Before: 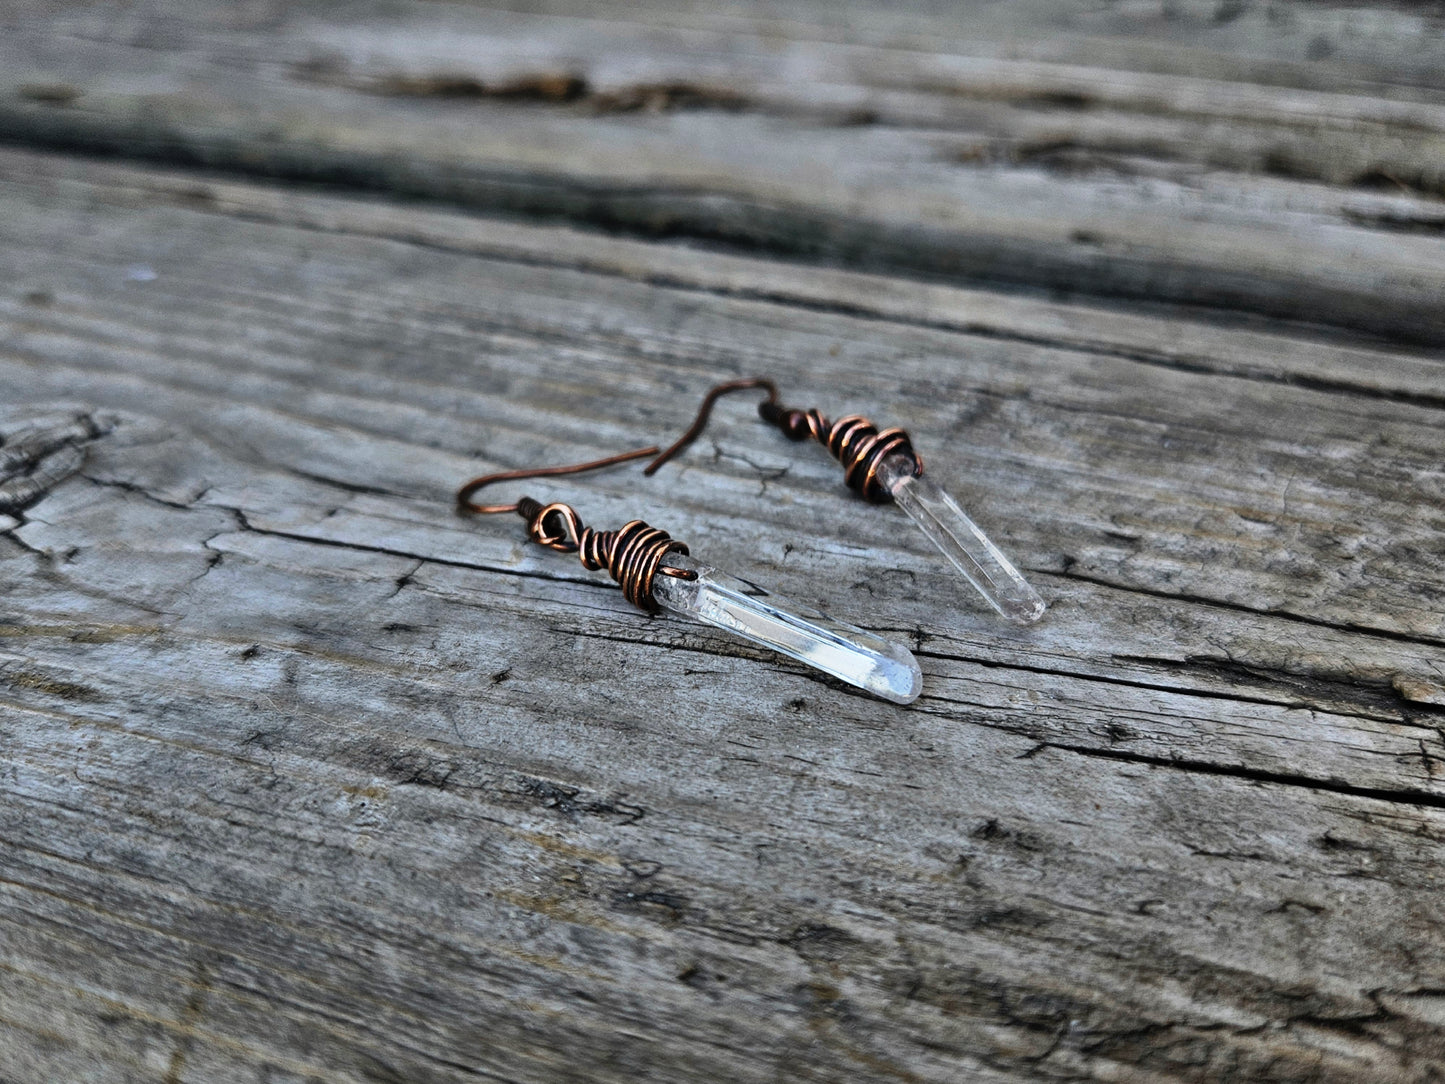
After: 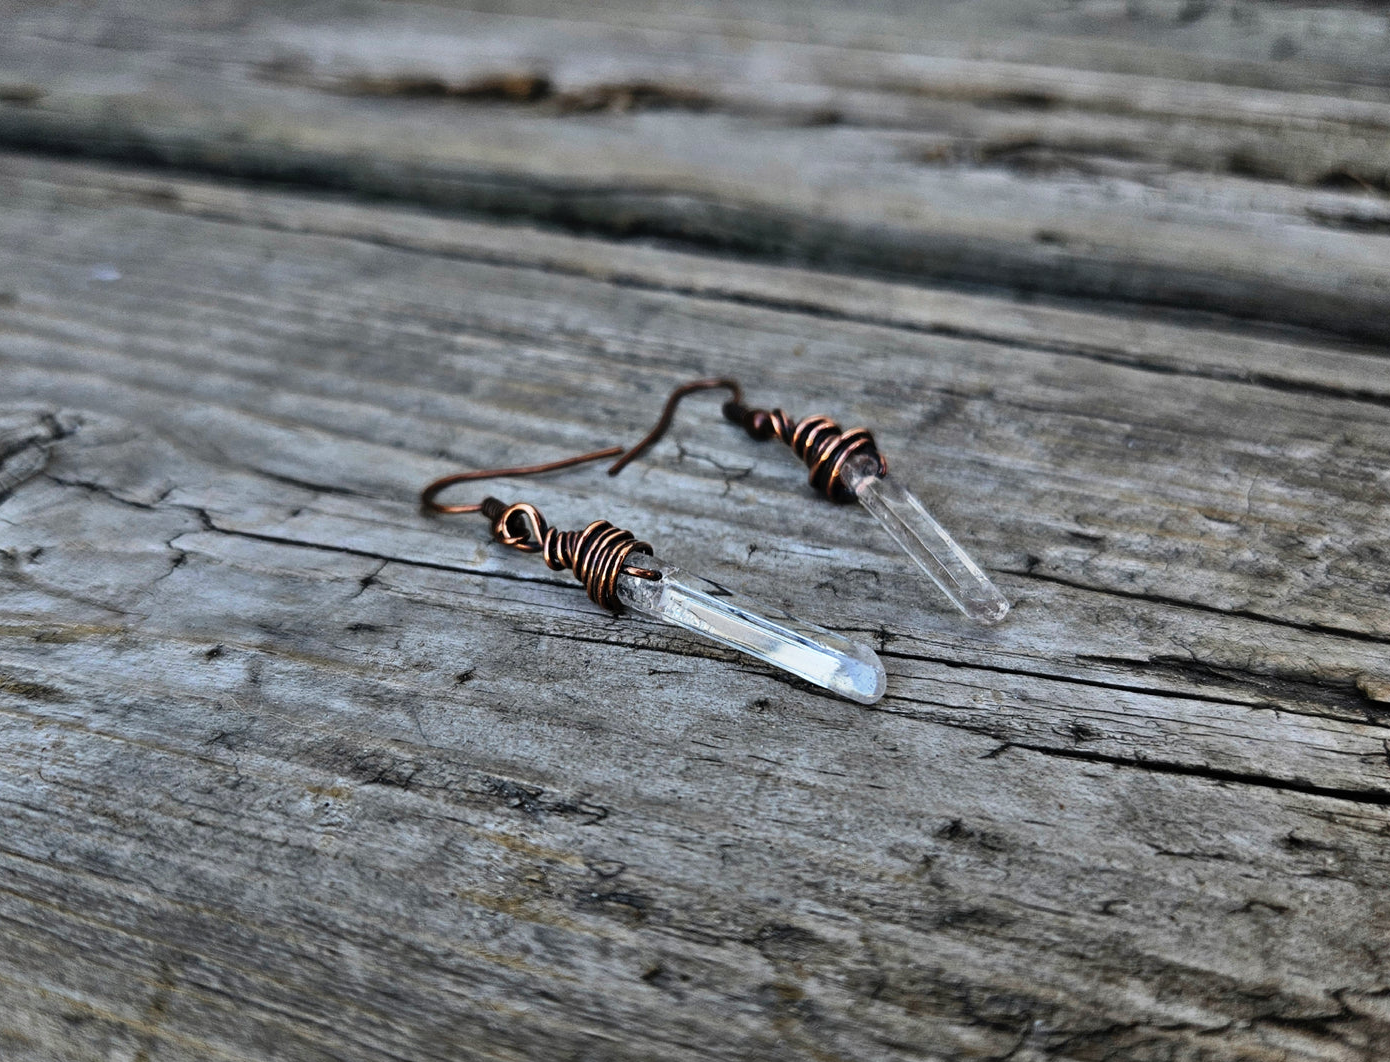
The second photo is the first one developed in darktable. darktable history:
crop and rotate: left 2.542%, right 1.225%, bottom 1.995%
